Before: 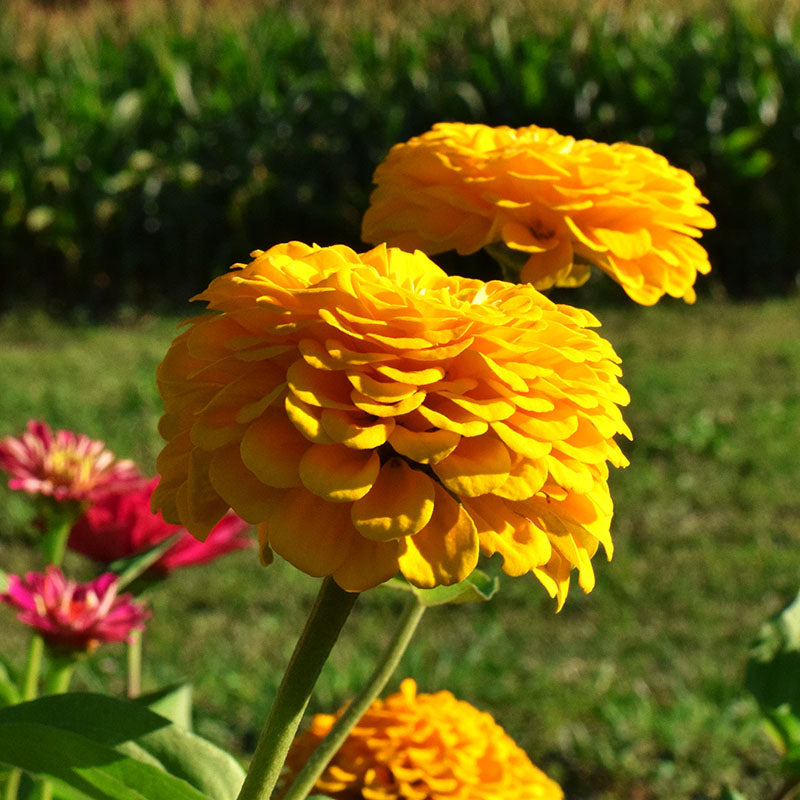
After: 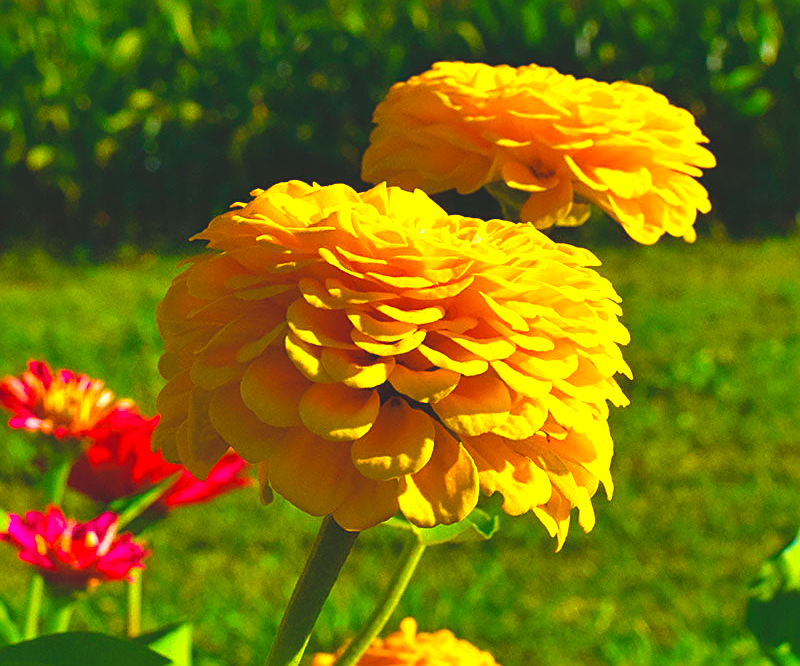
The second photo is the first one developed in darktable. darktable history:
crop: top 7.625%, bottom 8.027%
color correction: highlights a* -9.73, highlights b* -21.22
sharpen: on, module defaults
color balance rgb: linear chroma grading › global chroma 25%, perceptual saturation grading › global saturation 40%, perceptual brilliance grading › global brilliance 30%, global vibrance 40%
contrast brightness saturation: contrast -0.28
